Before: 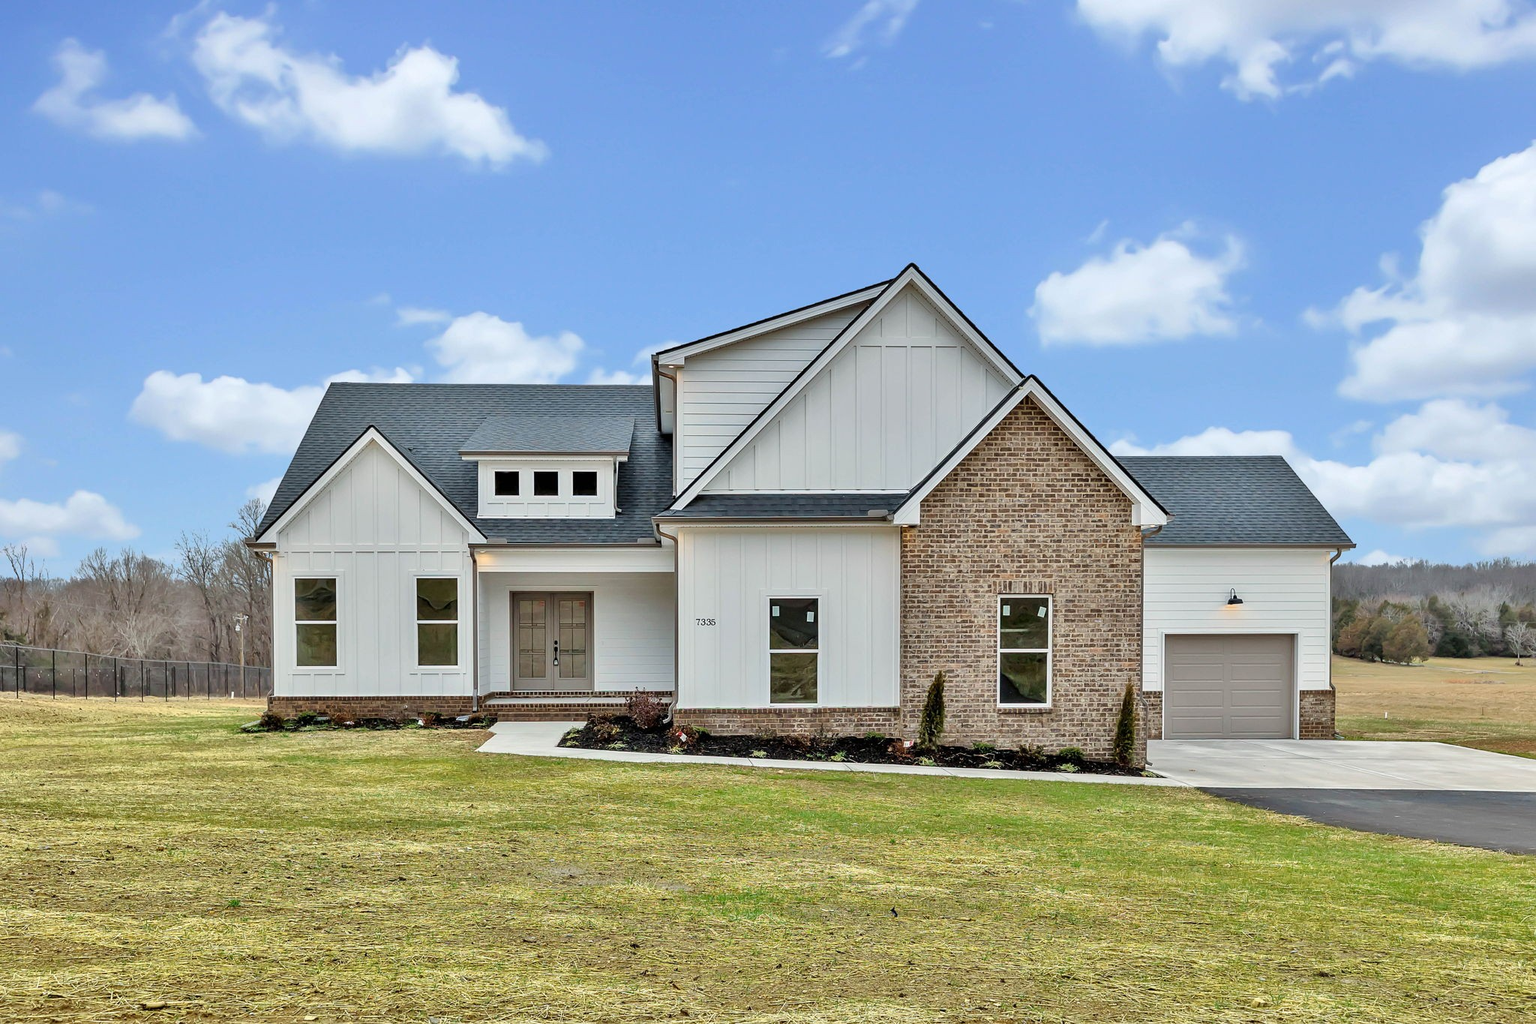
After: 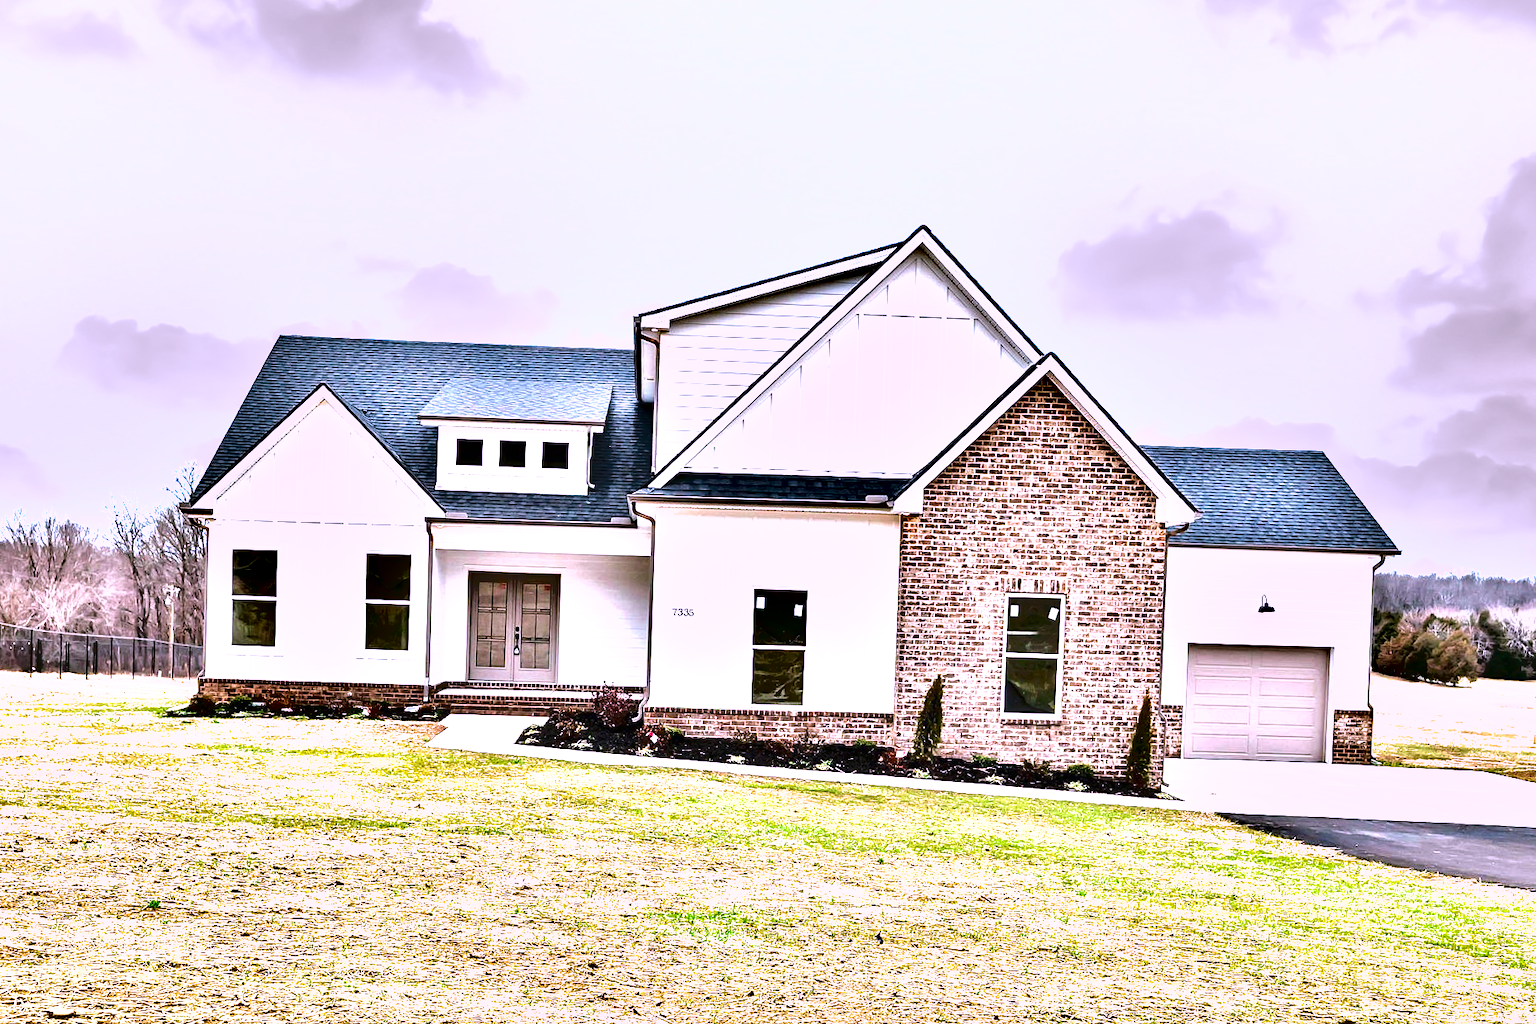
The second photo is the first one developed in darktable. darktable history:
color correction: highlights a* 15.33, highlights b* -20.14
shadows and highlights: shadows 52.62, soften with gaussian
crop and rotate: angle -1.95°, left 3.116%, top 4.032%, right 1.466%, bottom 0.471%
exposure: black level correction 0, exposure 1.74 EV, compensate highlight preservation false
